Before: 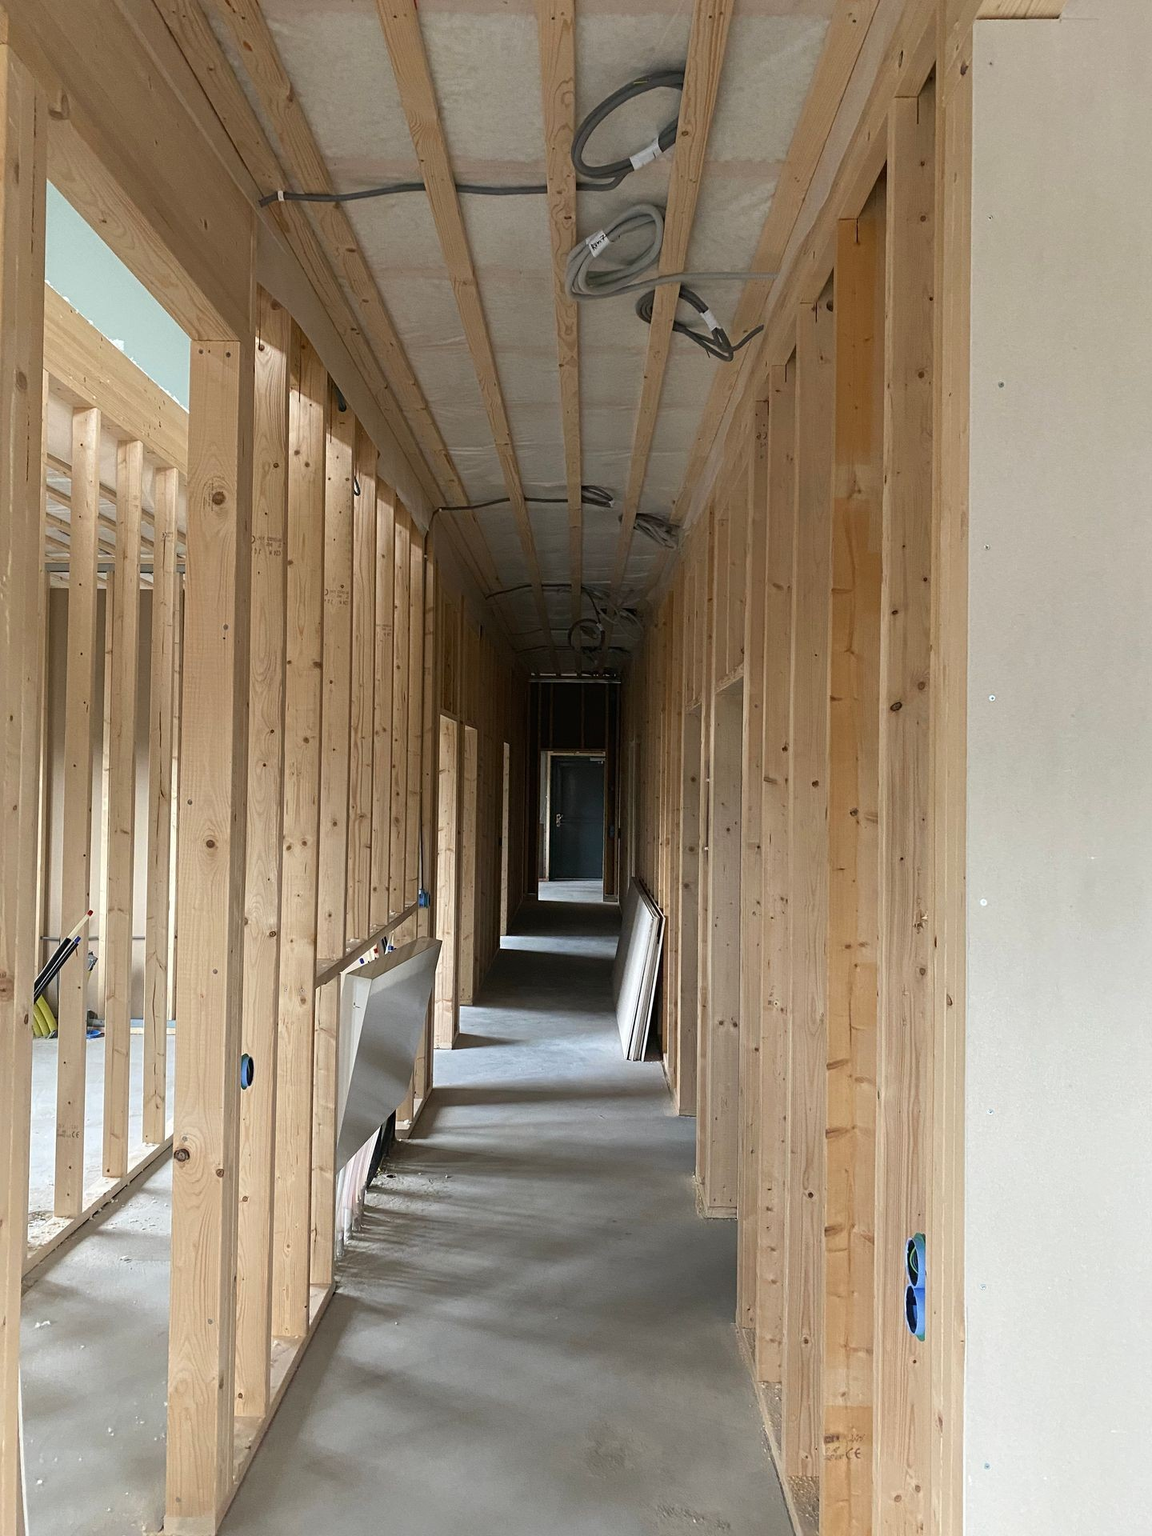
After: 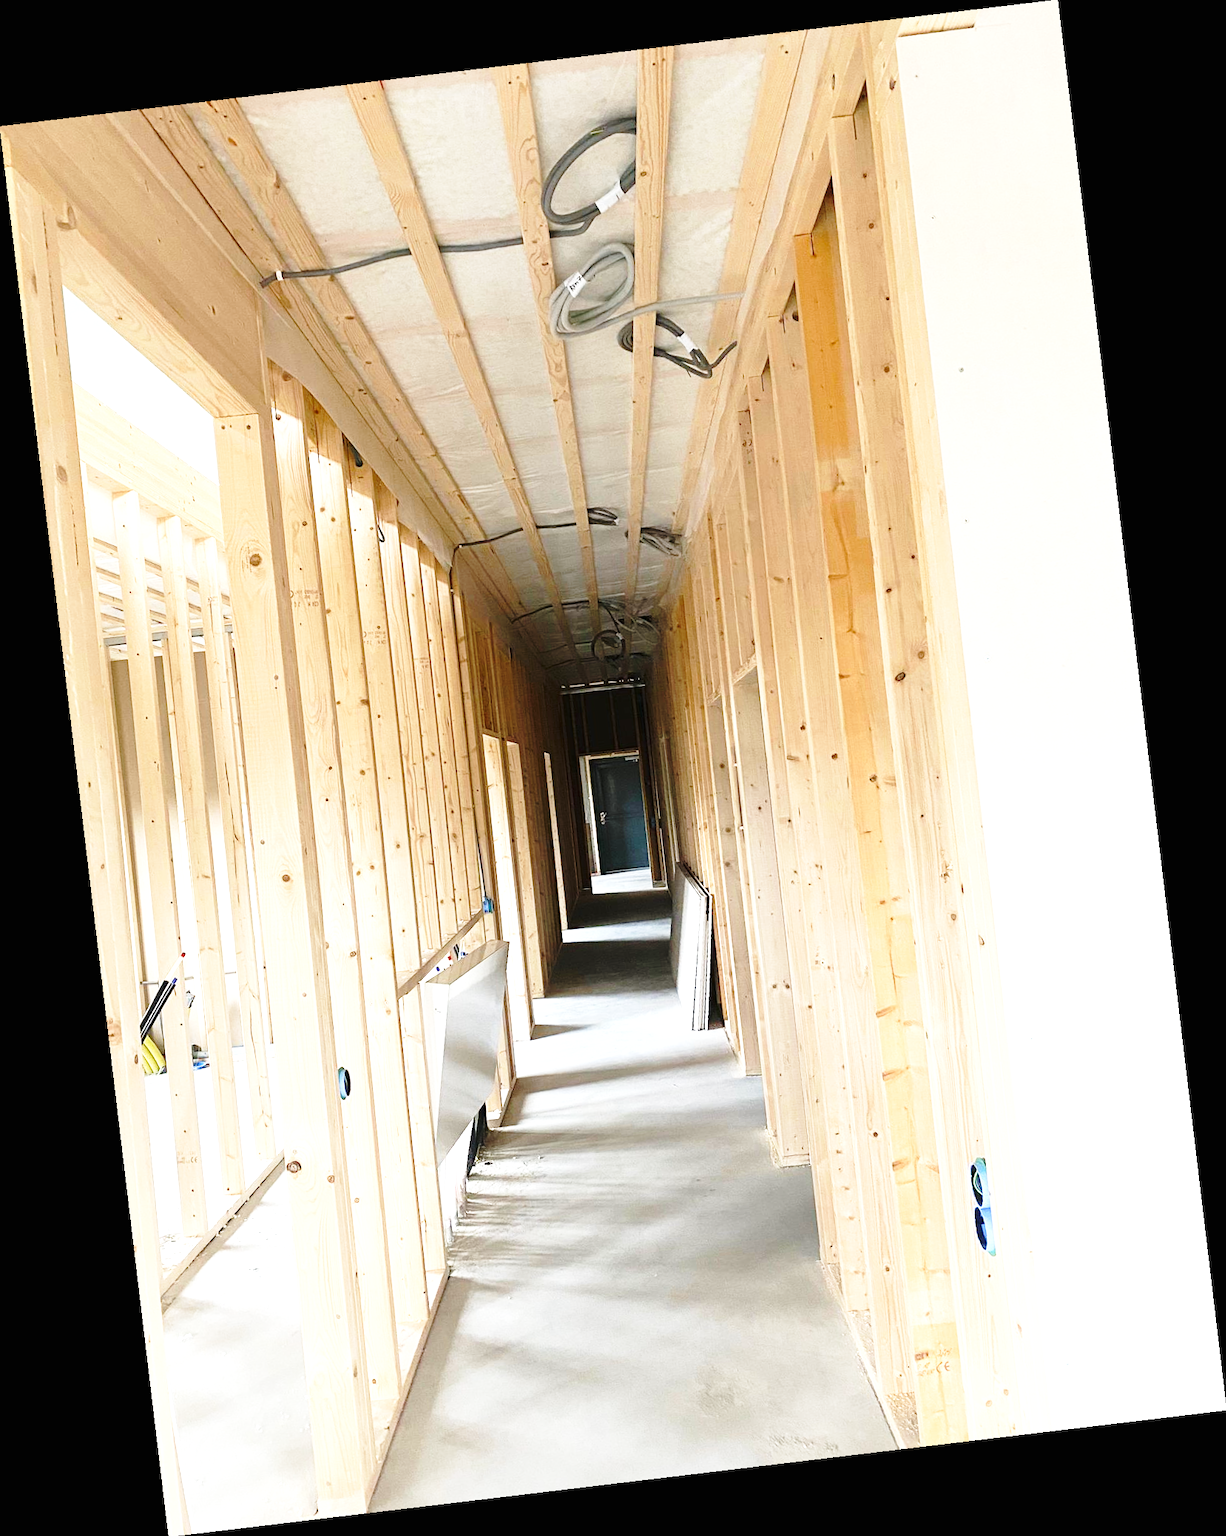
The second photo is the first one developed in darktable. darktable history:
base curve: curves: ch0 [(0, 0) (0.036, 0.037) (0.121, 0.228) (0.46, 0.76) (0.859, 0.983) (1, 1)], preserve colors none
exposure: black level correction 0, exposure 1.1 EV, compensate exposure bias true, compensate highlight preservation false
rotate and perspective: rotation -6.83°, automatic cropping off
